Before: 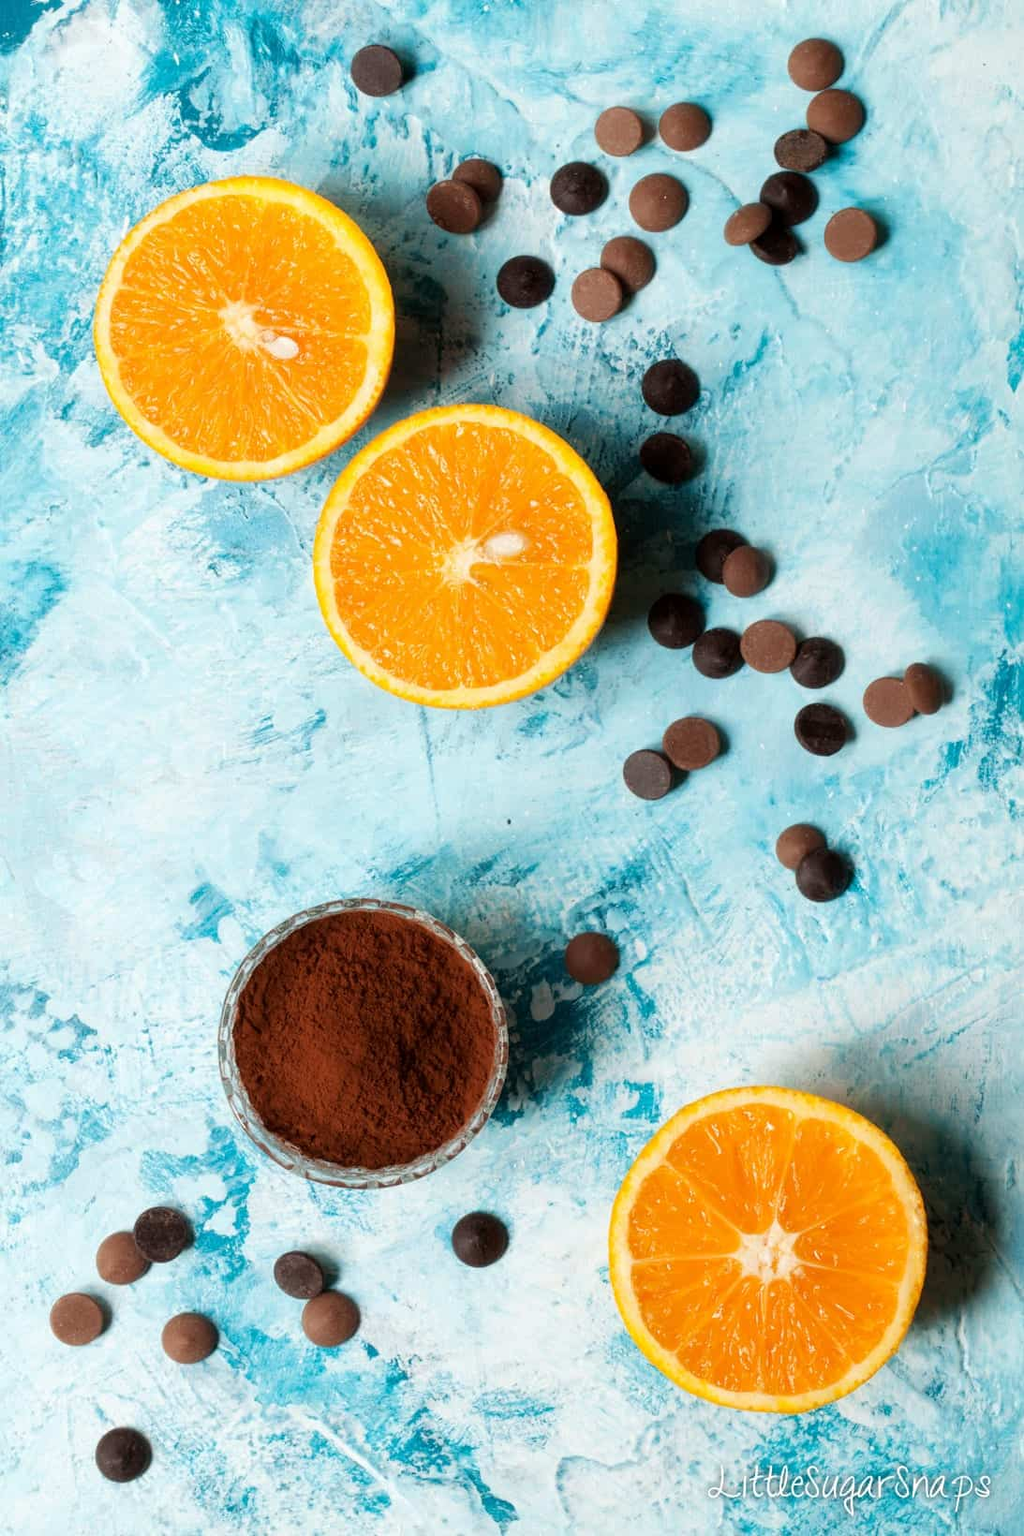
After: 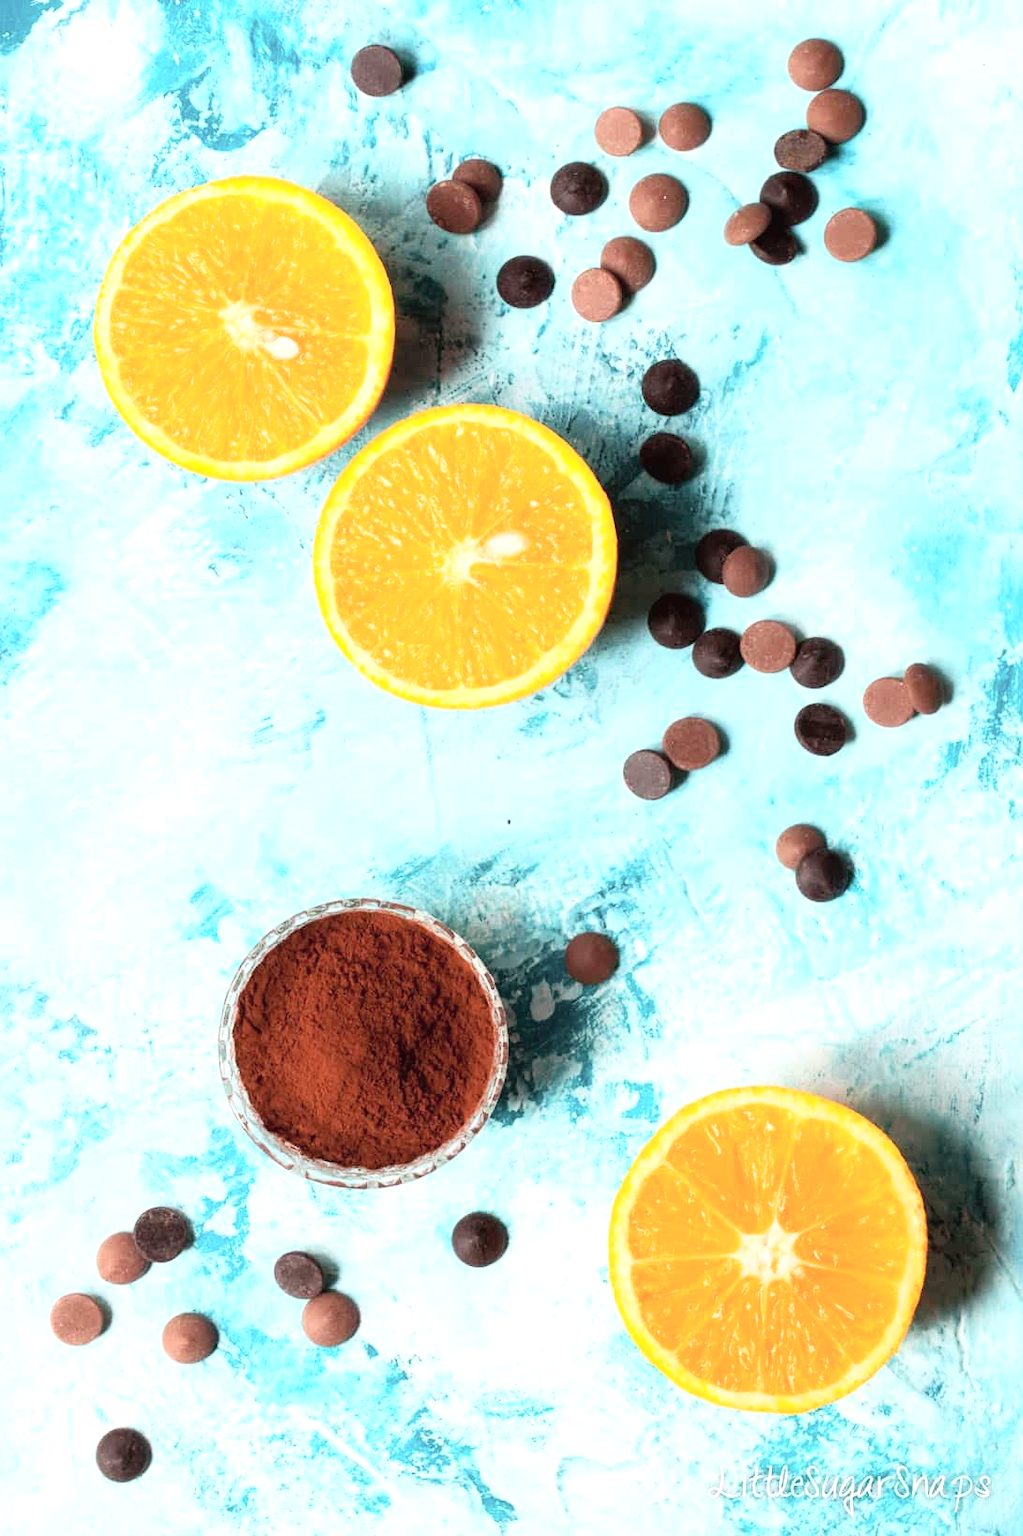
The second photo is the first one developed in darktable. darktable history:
tone curve: curves: ch0 [(0.003, 0.029) (0.188, 0.252) (0.46, 0.56) (0.608, 0.748) (0.871, 0.955) (1, 1)]; ch1 [(0, 0) (0.35, 0.356) (0.45, 0.453) (0.508, 0.515) (0.618, 0.634) (1, 1)]; ch2 [(0, 0) (0.456, 0.469) (0.5, 0.5) (0.634, 0.625) (1, 1)], color space Lab, independent channels, preserve colors none
exposure: black level correction 0.001, exposure 0.5 EV, compensate exposure bias true, compensate highlight preservation false
